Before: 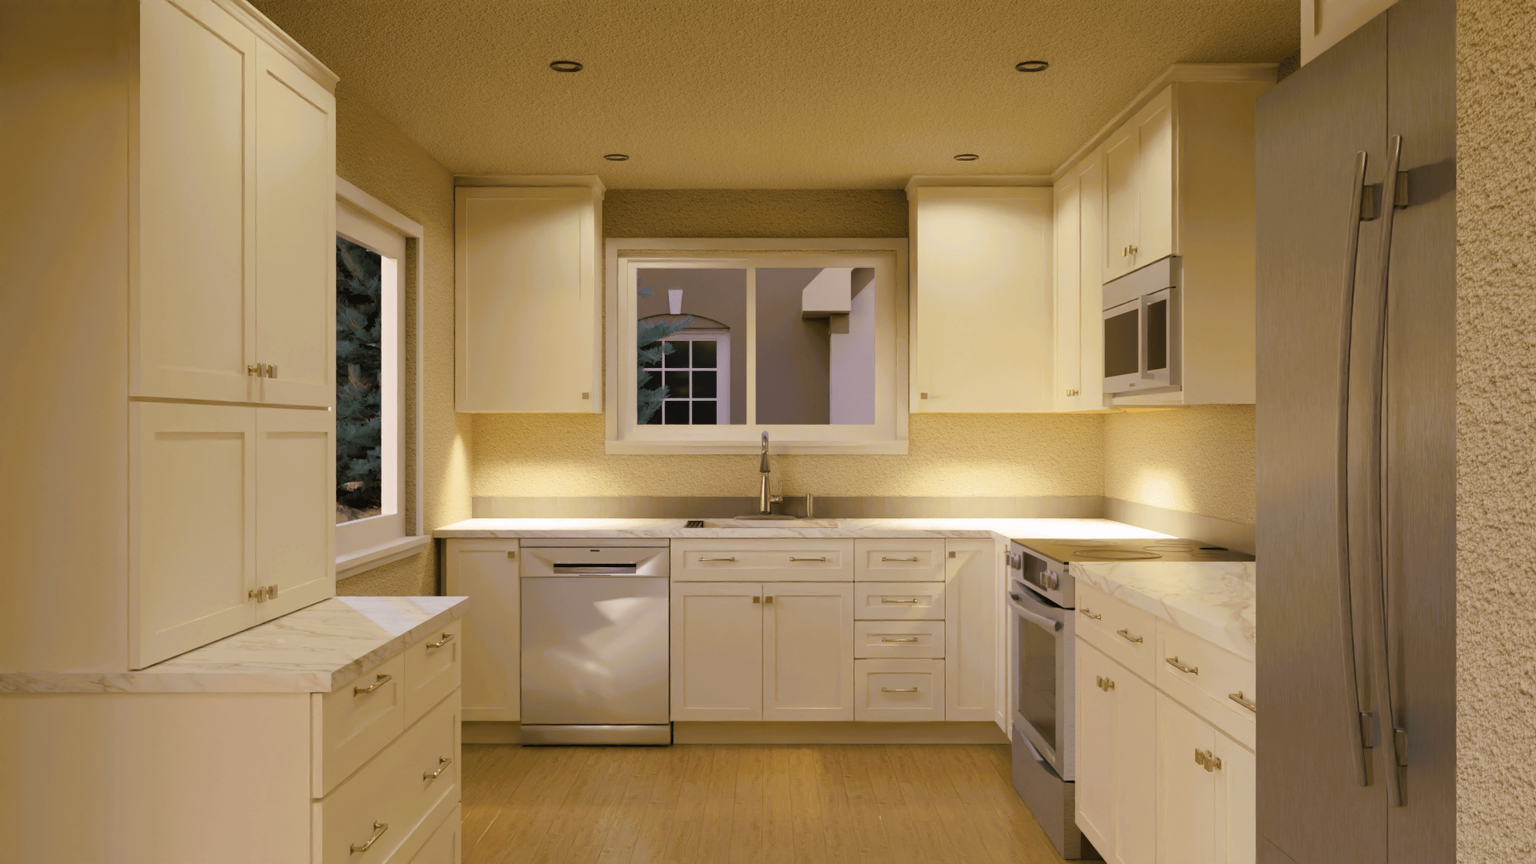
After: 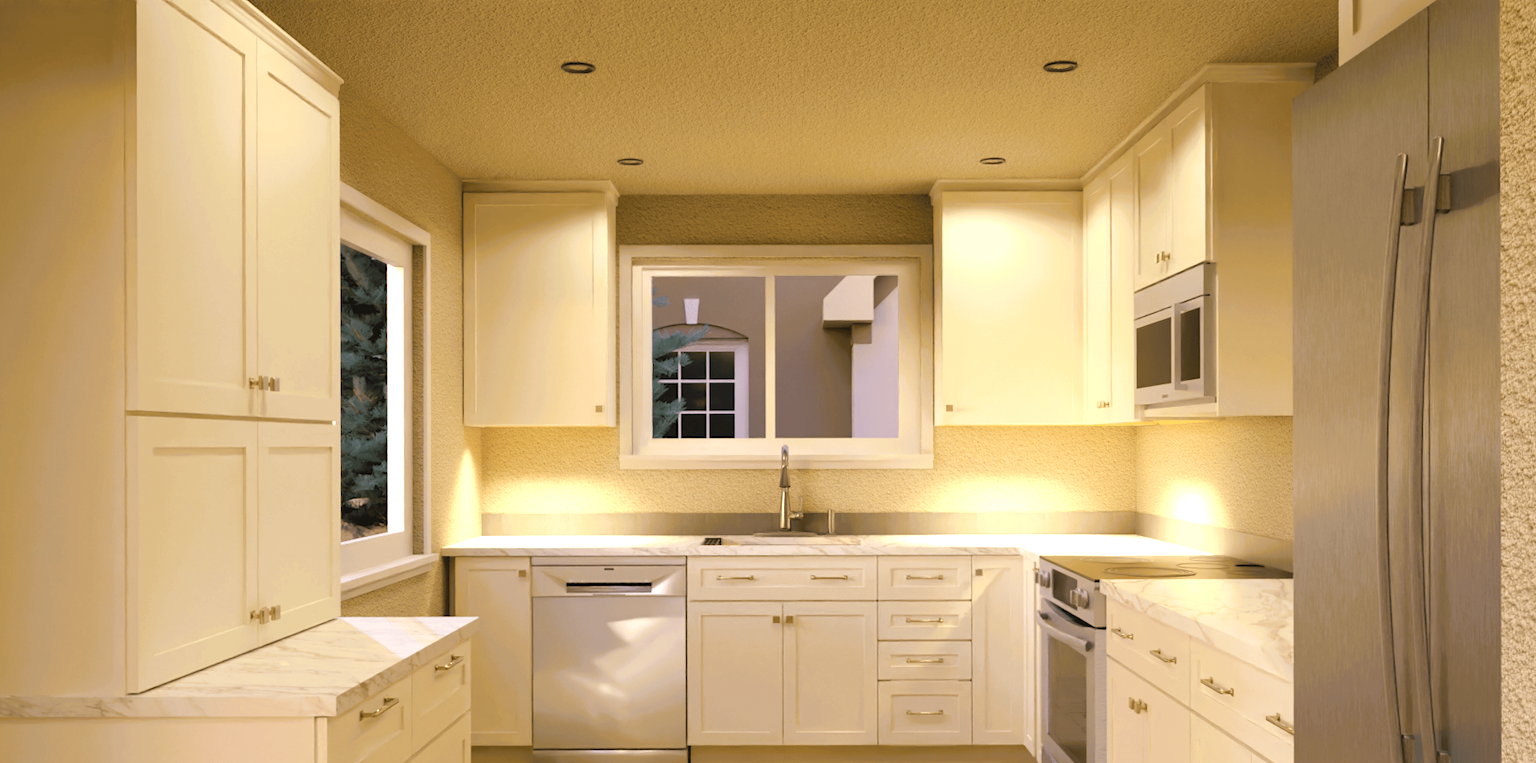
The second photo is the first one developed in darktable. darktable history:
exposure: black level correction 0, exposure 0.699 EV, compensate highlight preservation false
crop and rotate: angle 0.133°, left 0.284%, right 2.707%, bottom 14.262%
